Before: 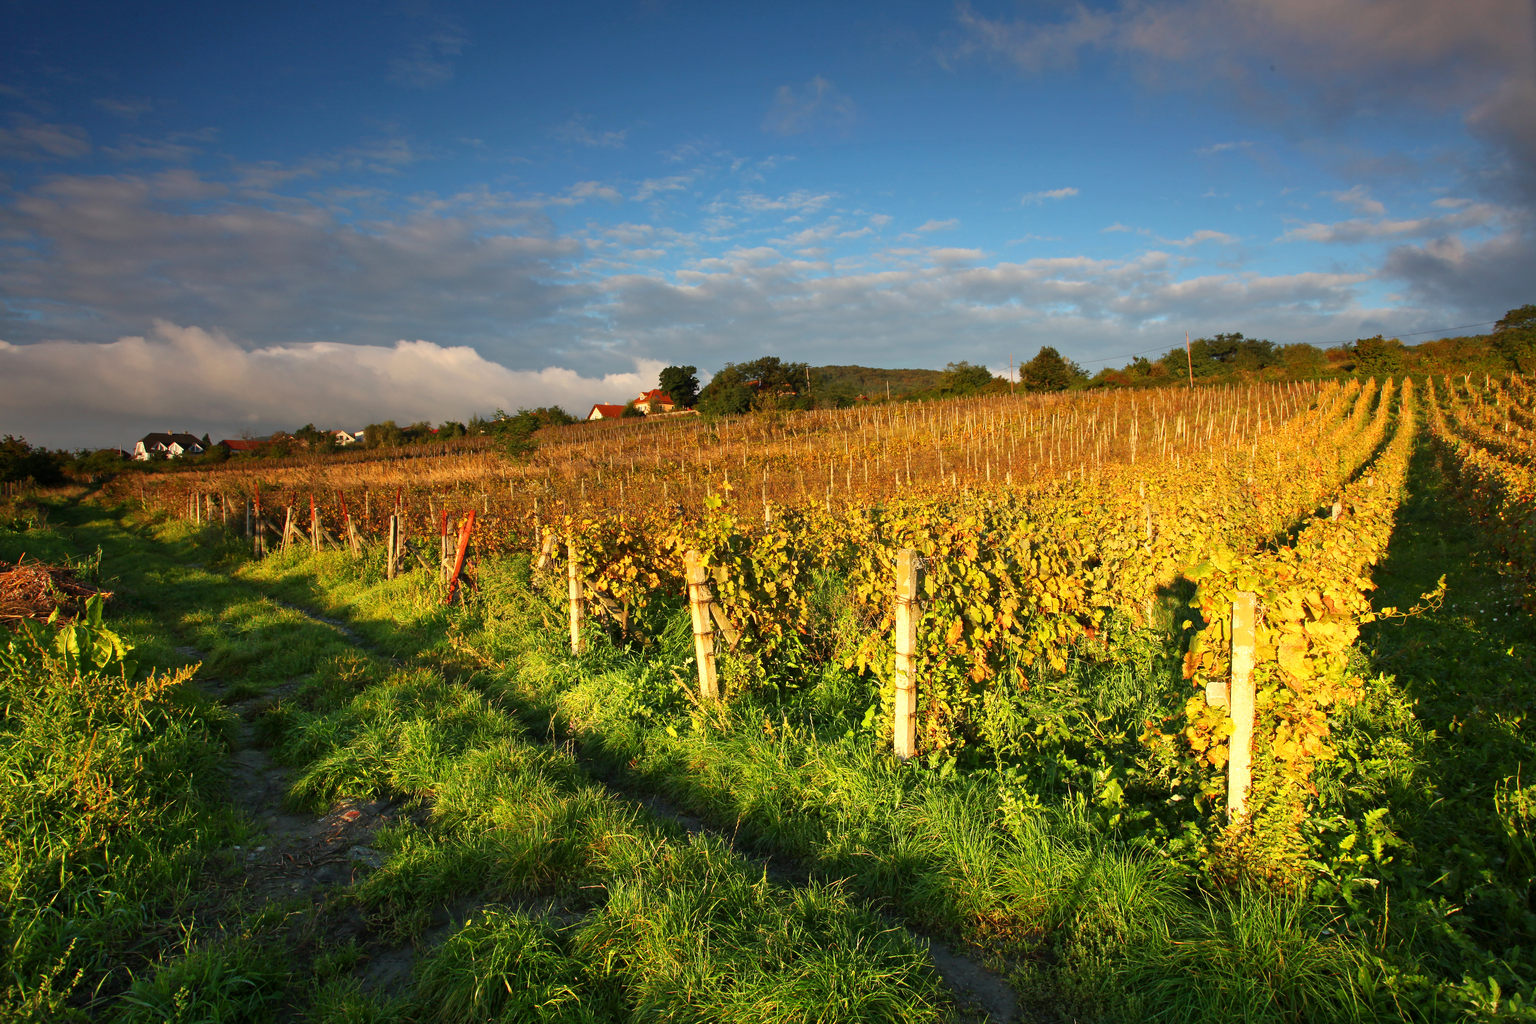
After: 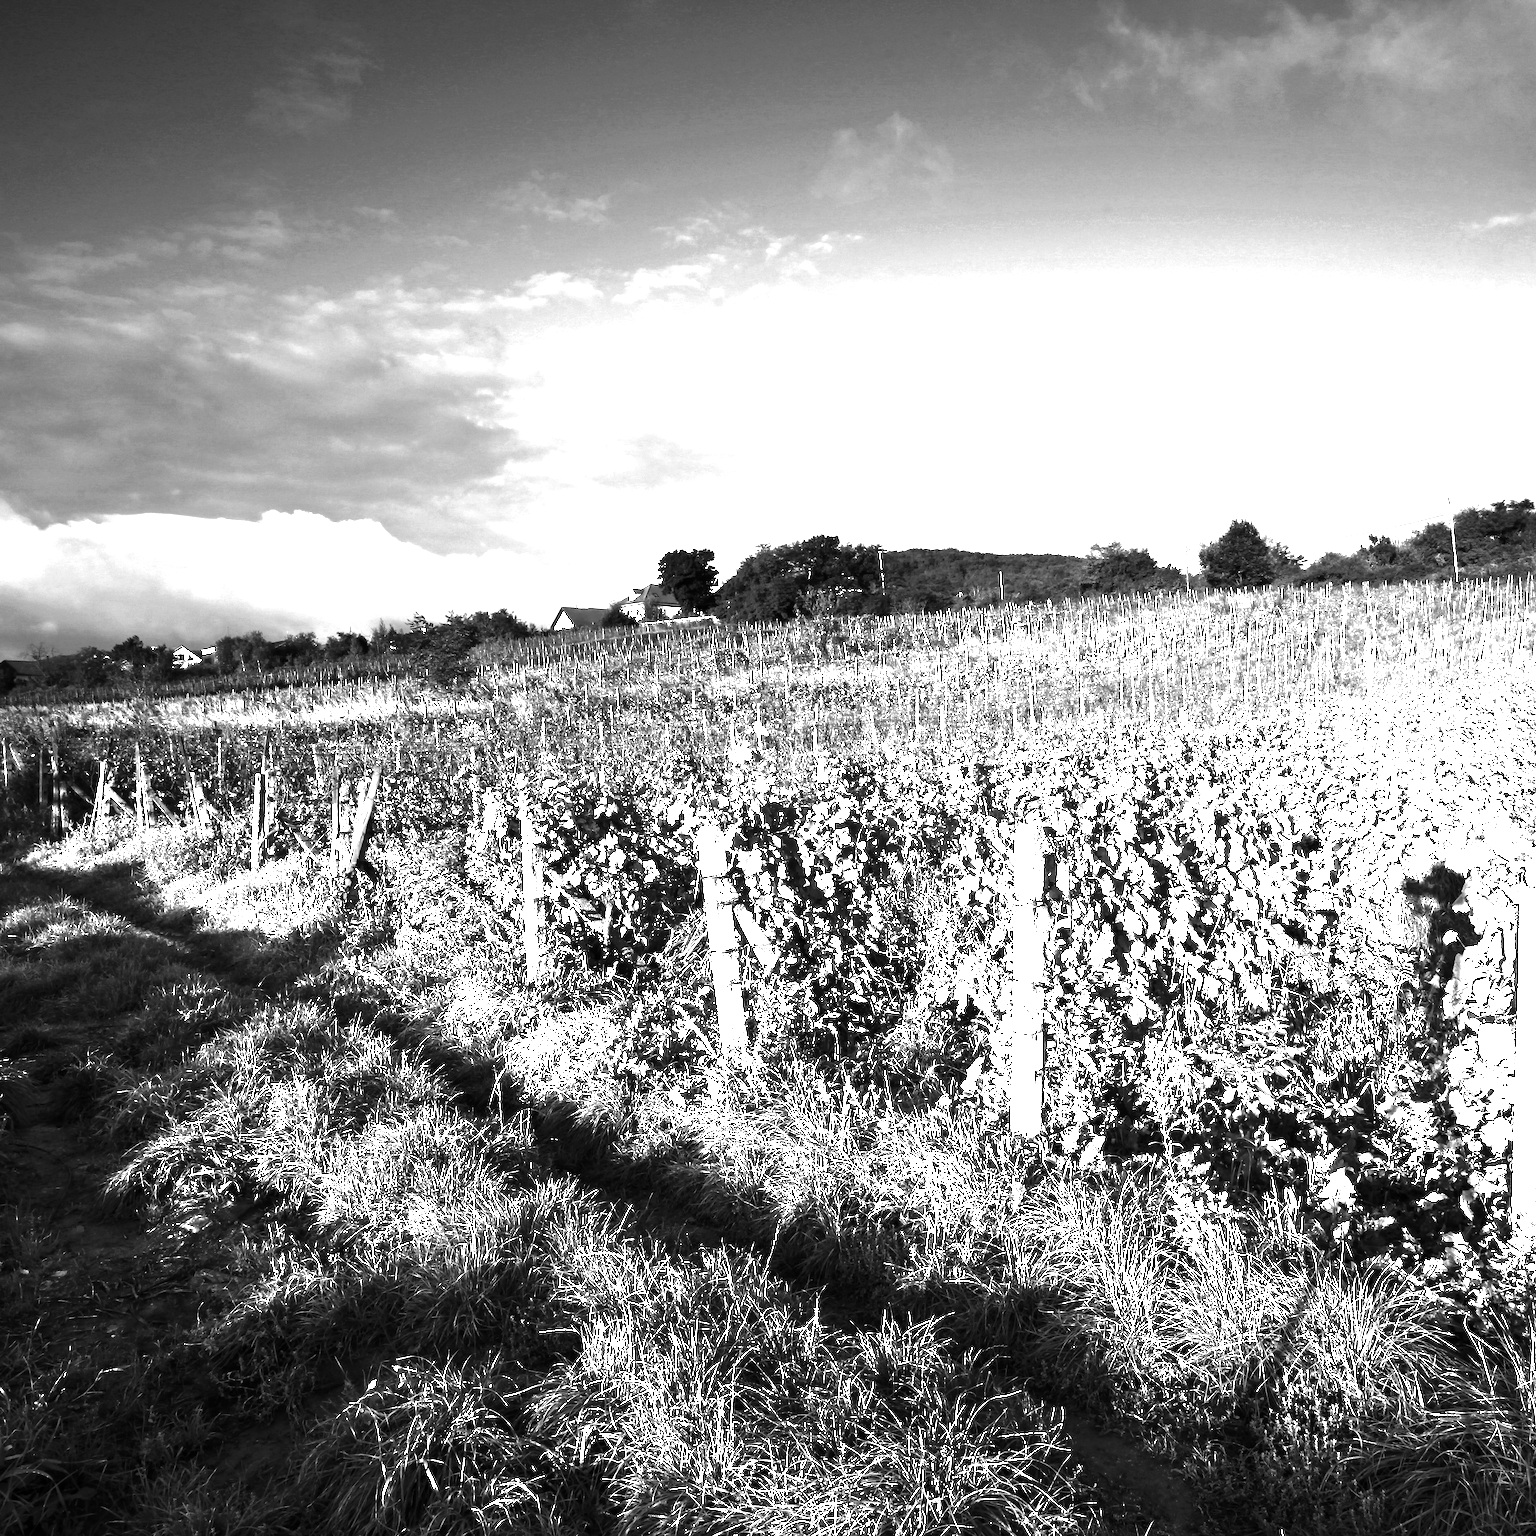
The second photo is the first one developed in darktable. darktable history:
exposure: black level correction 0, exposure 1.975 EV, compensate exposure bias true, compensate highlight preservation false
crop and rotate: left 14.385%, right 18.948%
contrast brightness saturation: contrast -0.03, brightness -0.59, saturation -1
